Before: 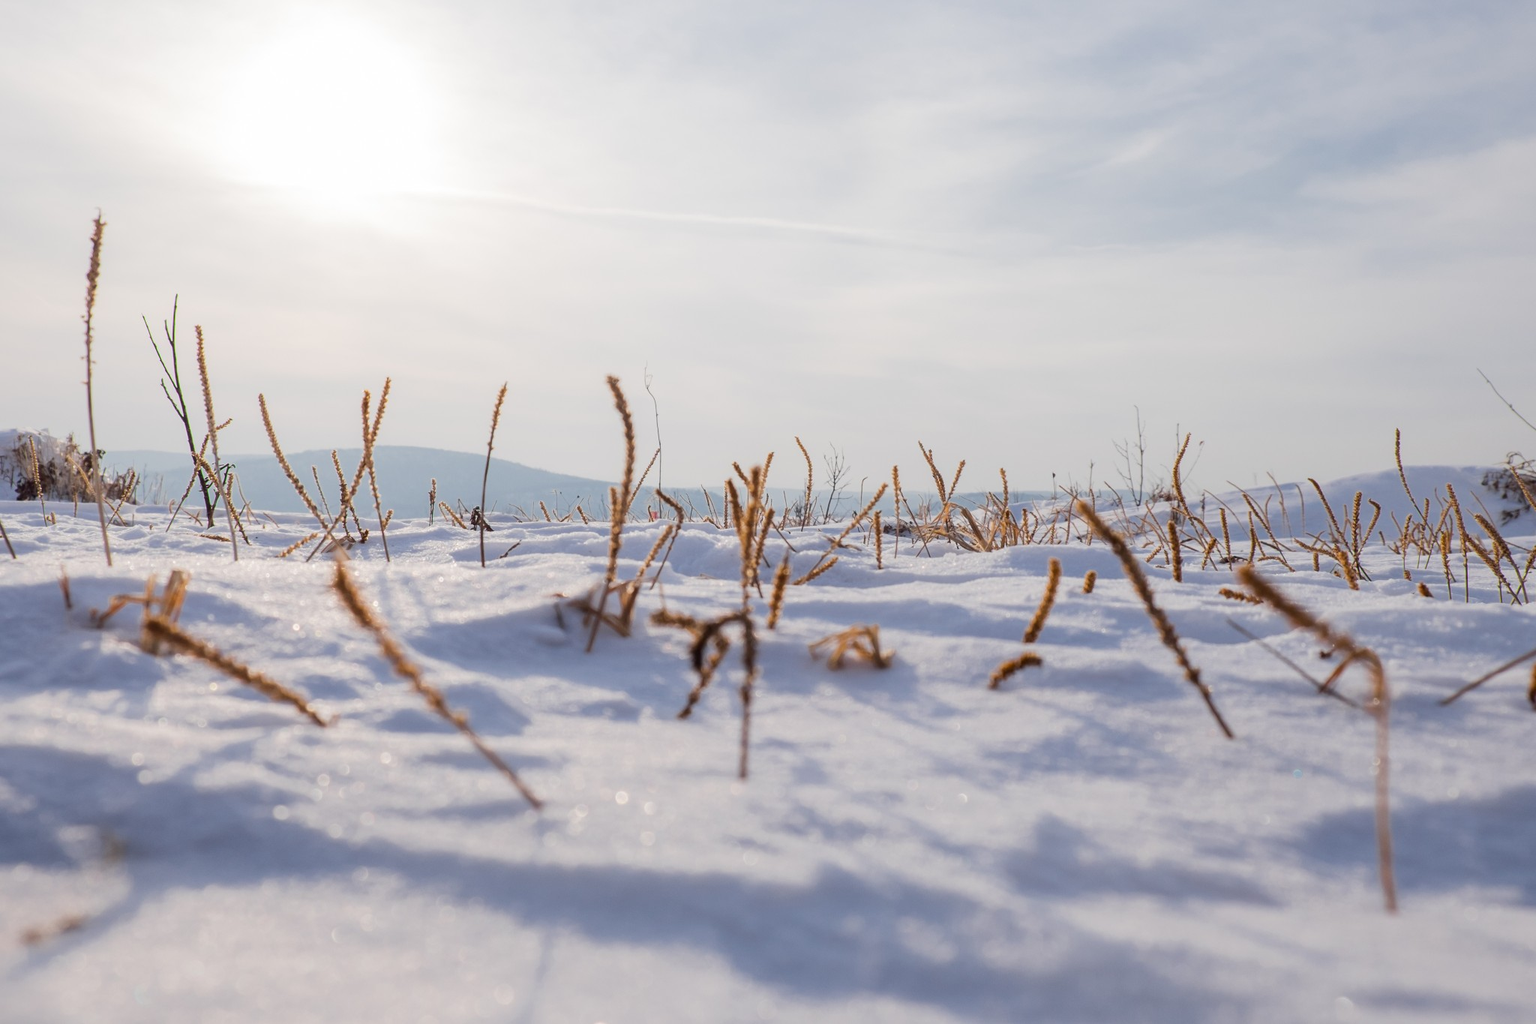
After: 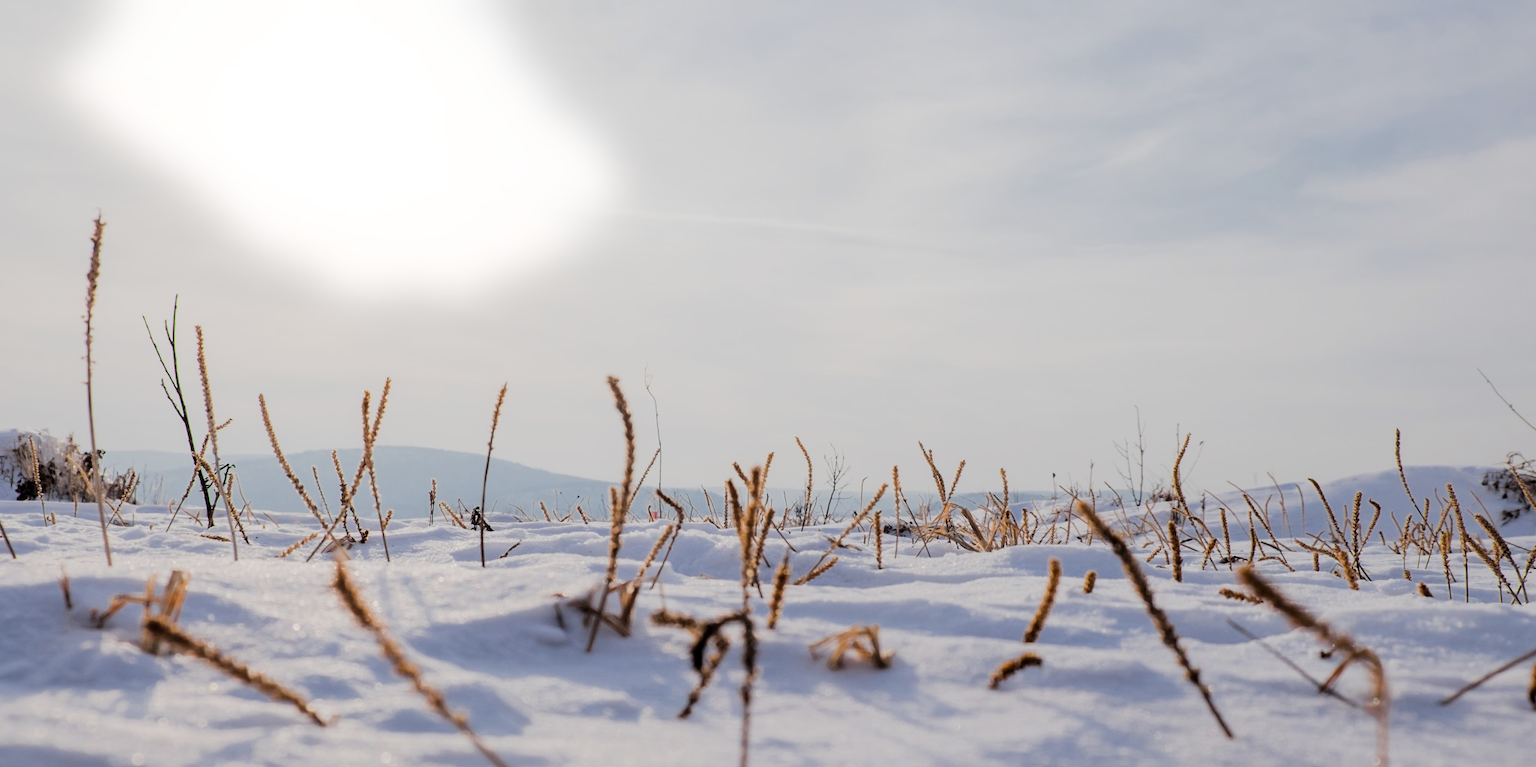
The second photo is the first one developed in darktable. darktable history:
crop: bottom 24.967%
filmic rgb: black relative exposure -5 EV, hardness 2.88, contrast 1.2, highlights saturation mix -30%
bloom: size 5%, threshold 95%, strength 15%
